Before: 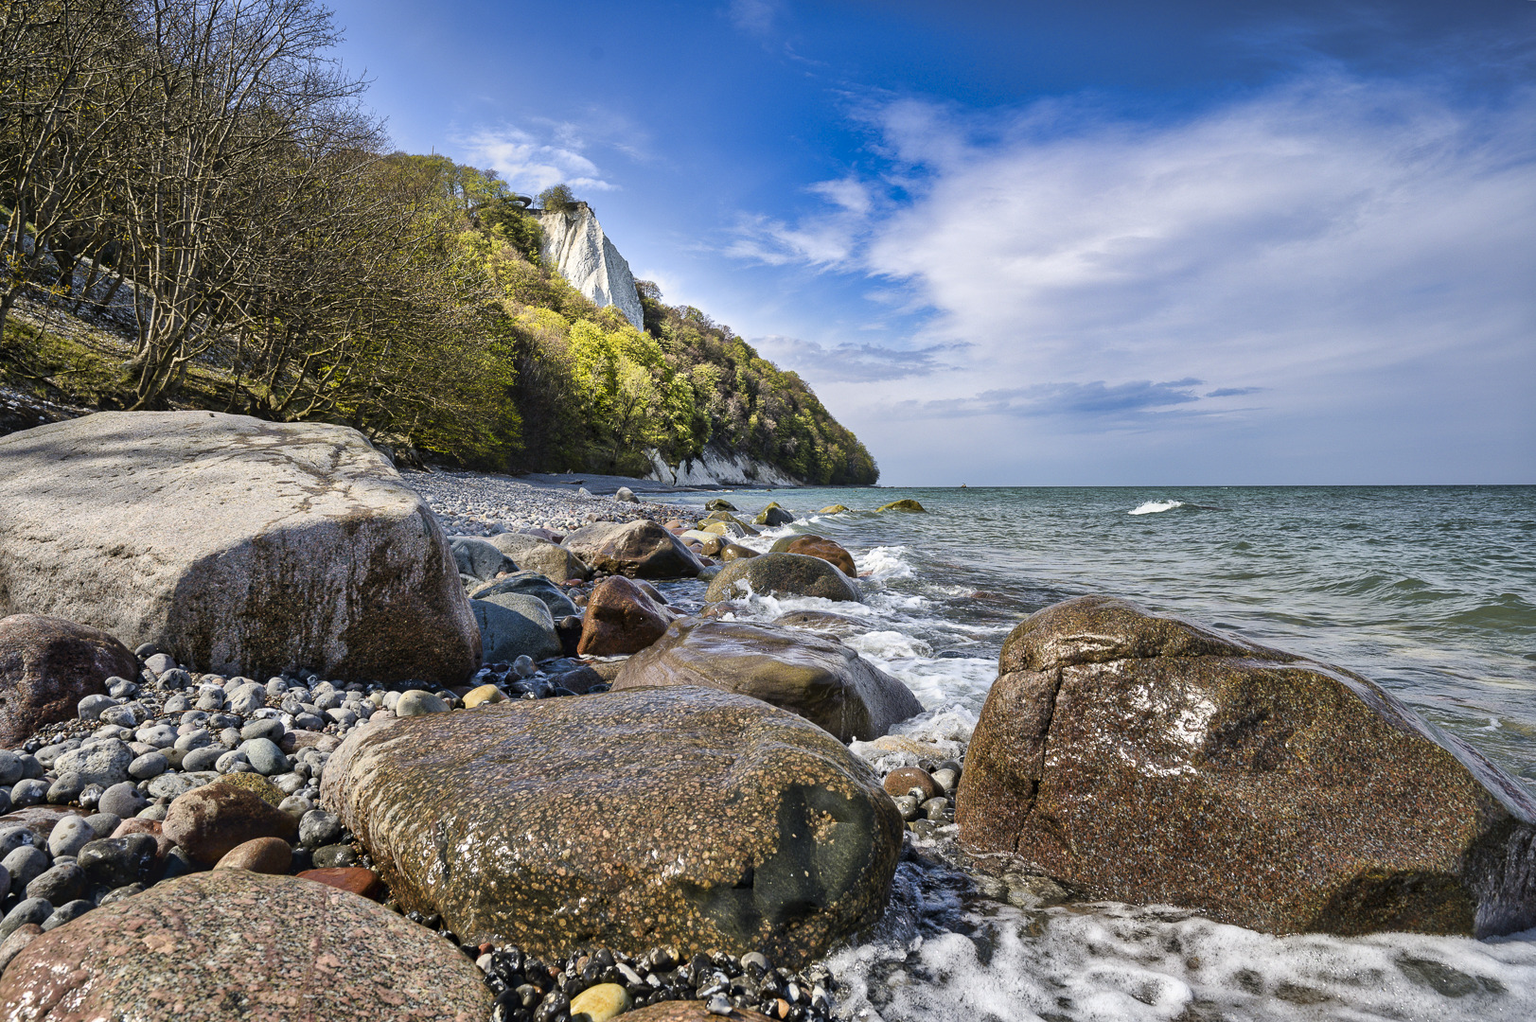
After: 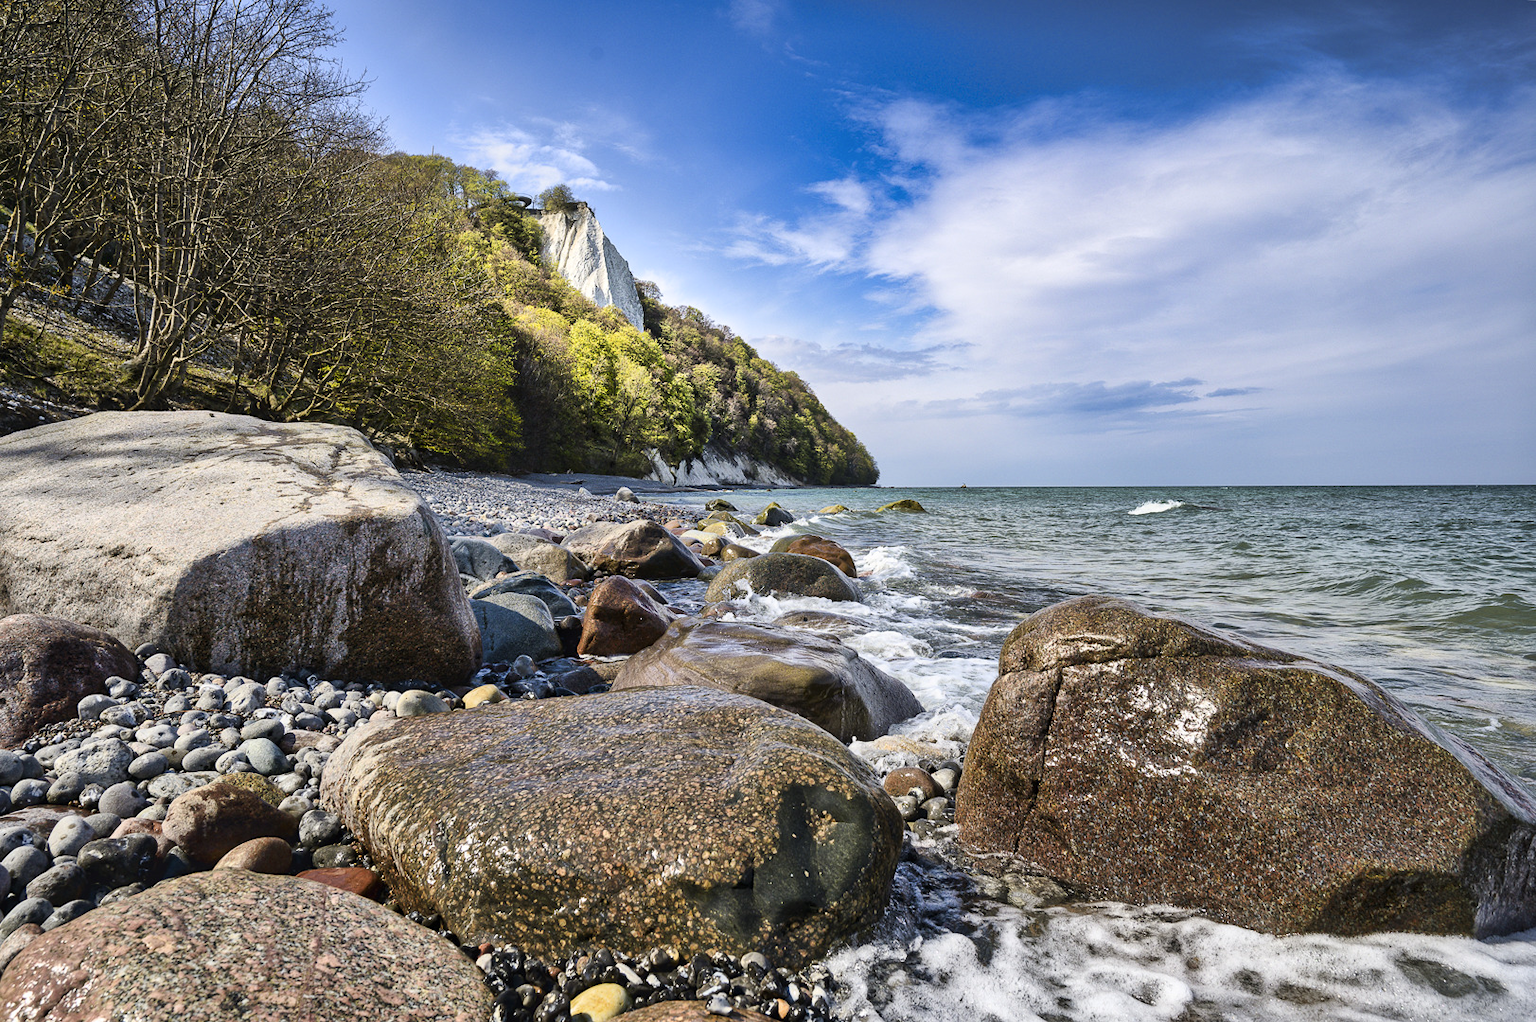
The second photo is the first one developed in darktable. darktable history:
contrast brightness saturation: contrast 0.152, brightness 0.048
